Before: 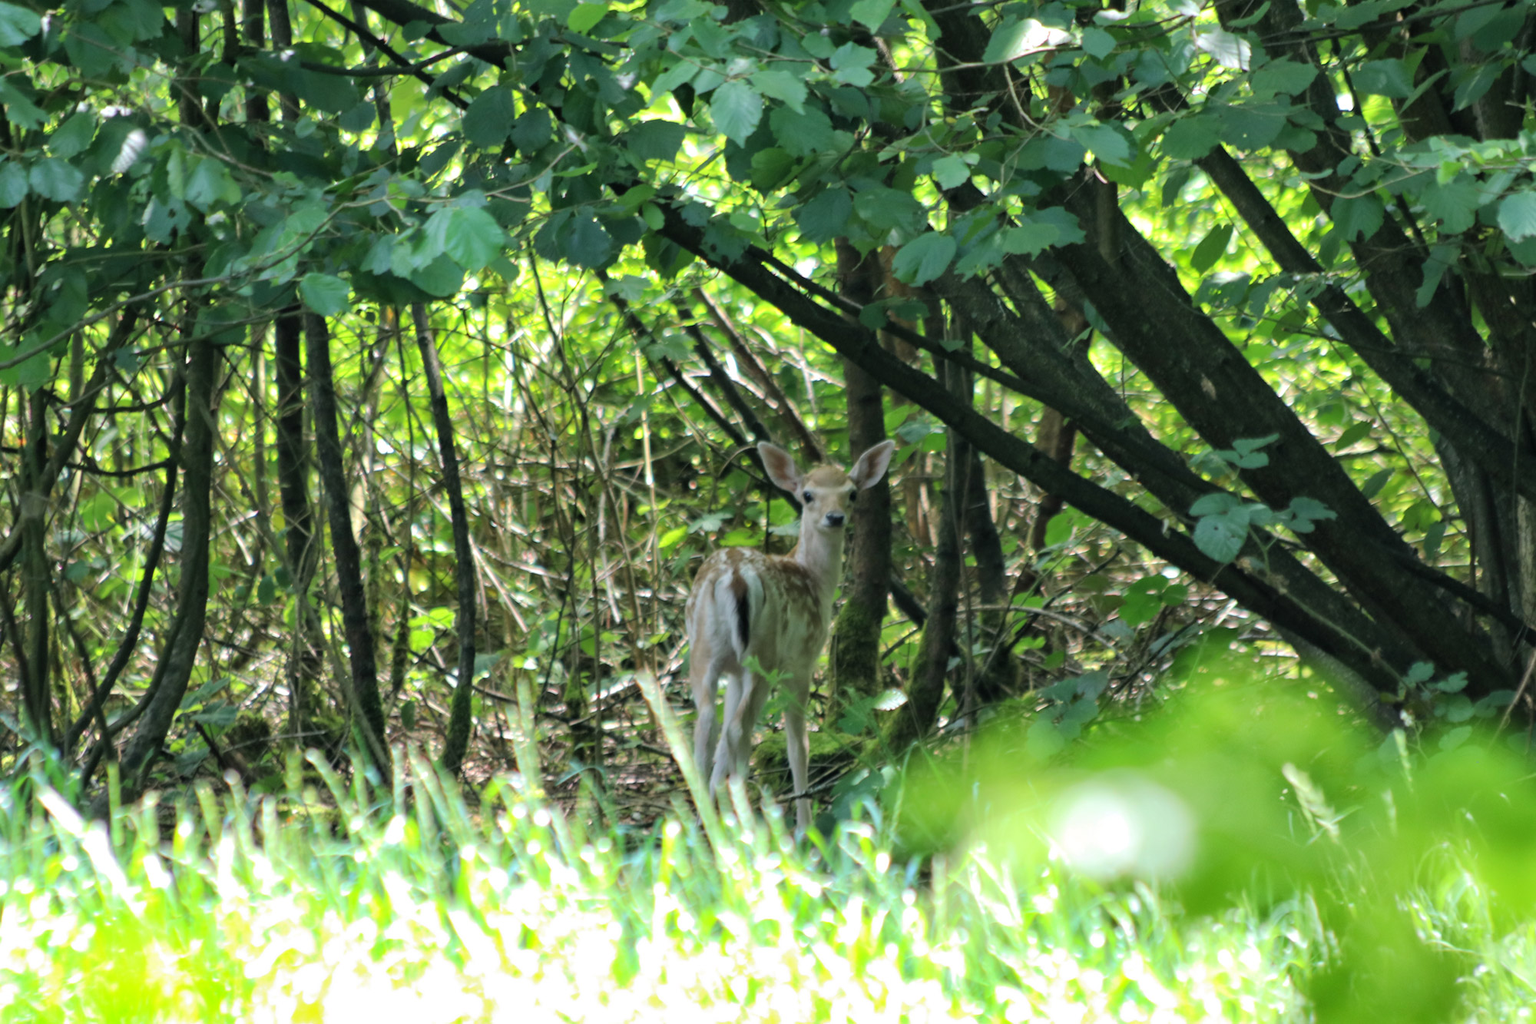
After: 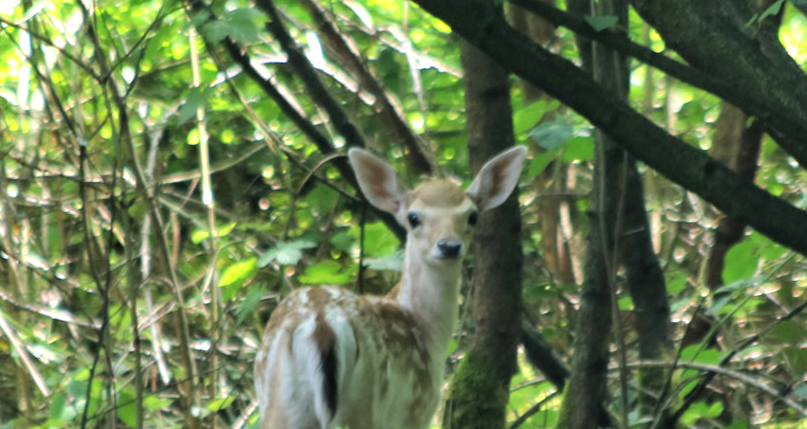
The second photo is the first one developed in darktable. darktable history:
exposure: black level correction 0, exposure 0.498 EV, compensate highlight preservation false
crop: left 31.901%, top 32.085%, right 27.746%, bottom 35.664%
